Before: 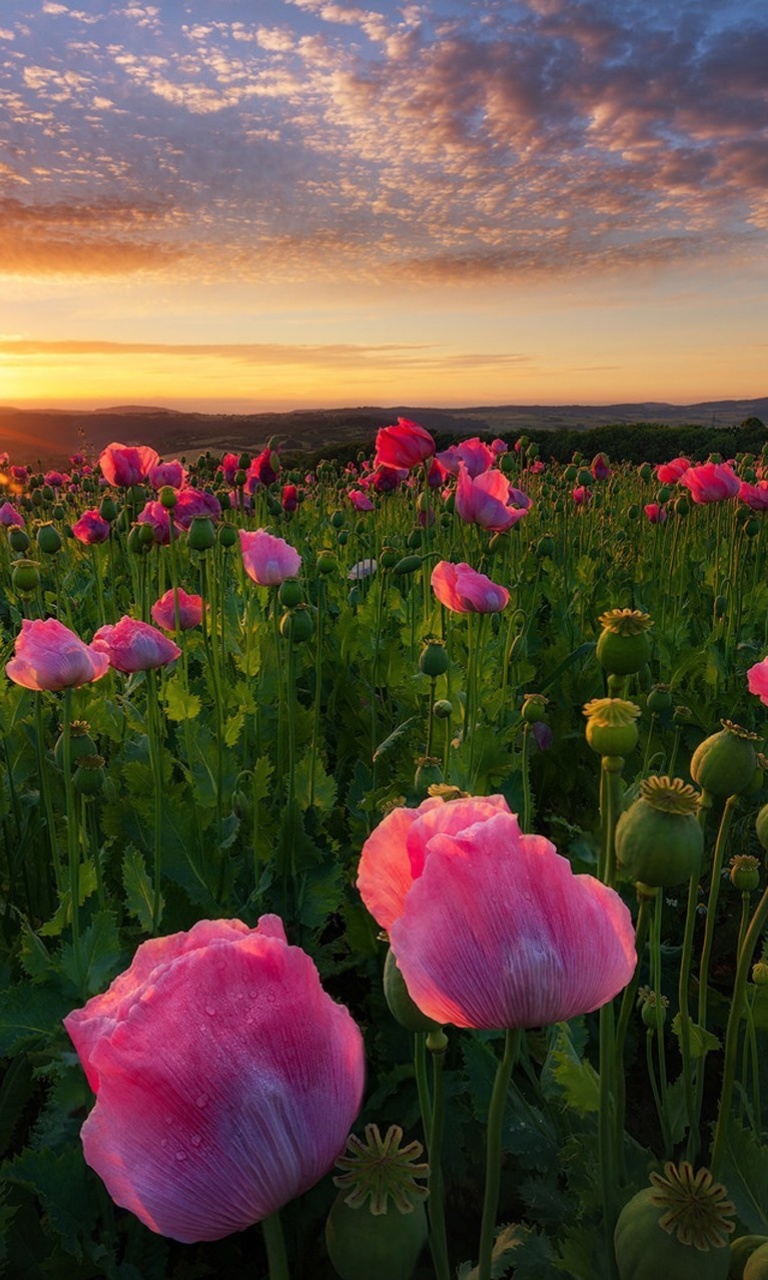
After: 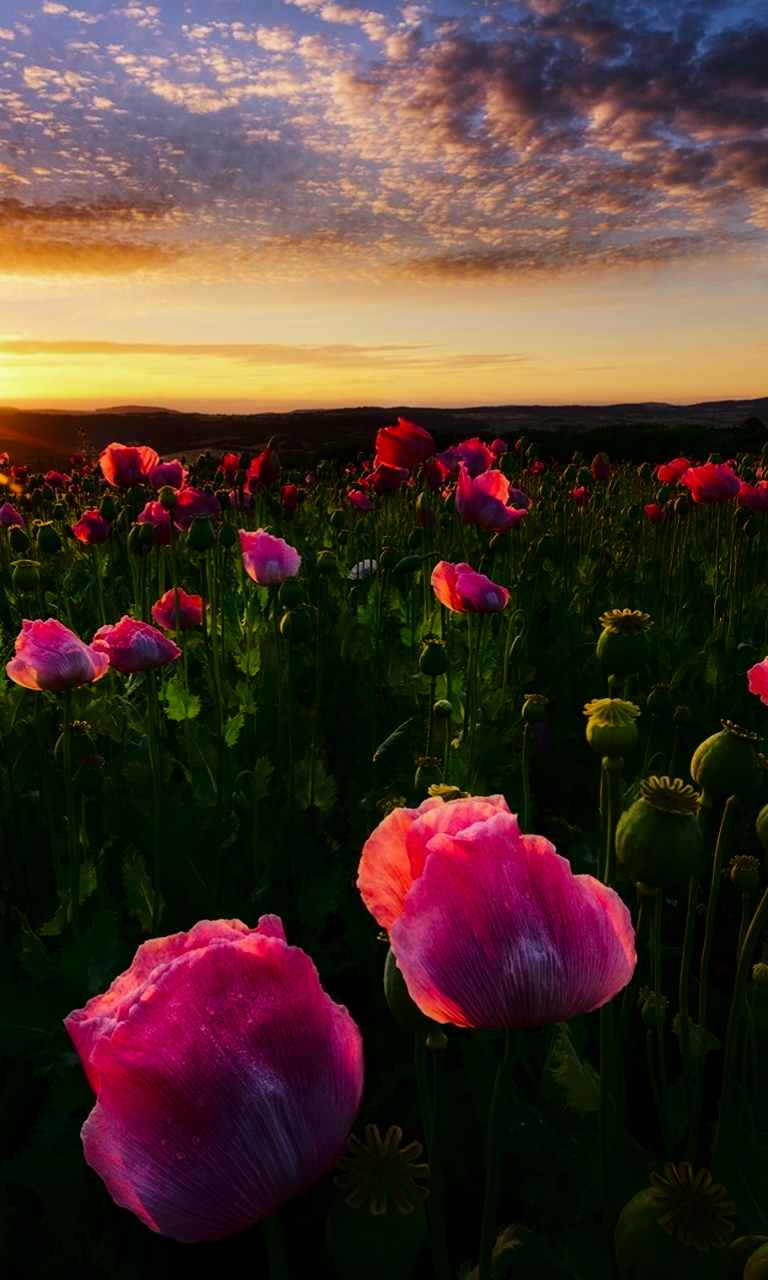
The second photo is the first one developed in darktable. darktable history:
color zones: curves: ch1 [(0.113, 0.438) (0.75, 0.5)]; ch2 [(0.12, 0.526) (0.75, 0.5)]
tone curve: curves: ch0 [(0, 0) (0.003, 0.001) (0.011, 0.008) (0.025, 0.015) (0.044, 0.025) (0.069, 0.037) (0.1, 0.056) (0.136, 0.091) (0.177, 0.157) (0.224, 0.231) (0.277, 0.319) (0.335, 0.4) (0.399, 0.493) (0.468, 0.571) (0.543, 0.645) (0.623, 0.706) (0.709, 0.77) (0.801, 0.838) (0.898, 0.918) (1, 1)], color space Lab, linked channels, preserve colors none
contrast brightness saturation: contrast 0.1, brightness -0.262, saturation 0.142
